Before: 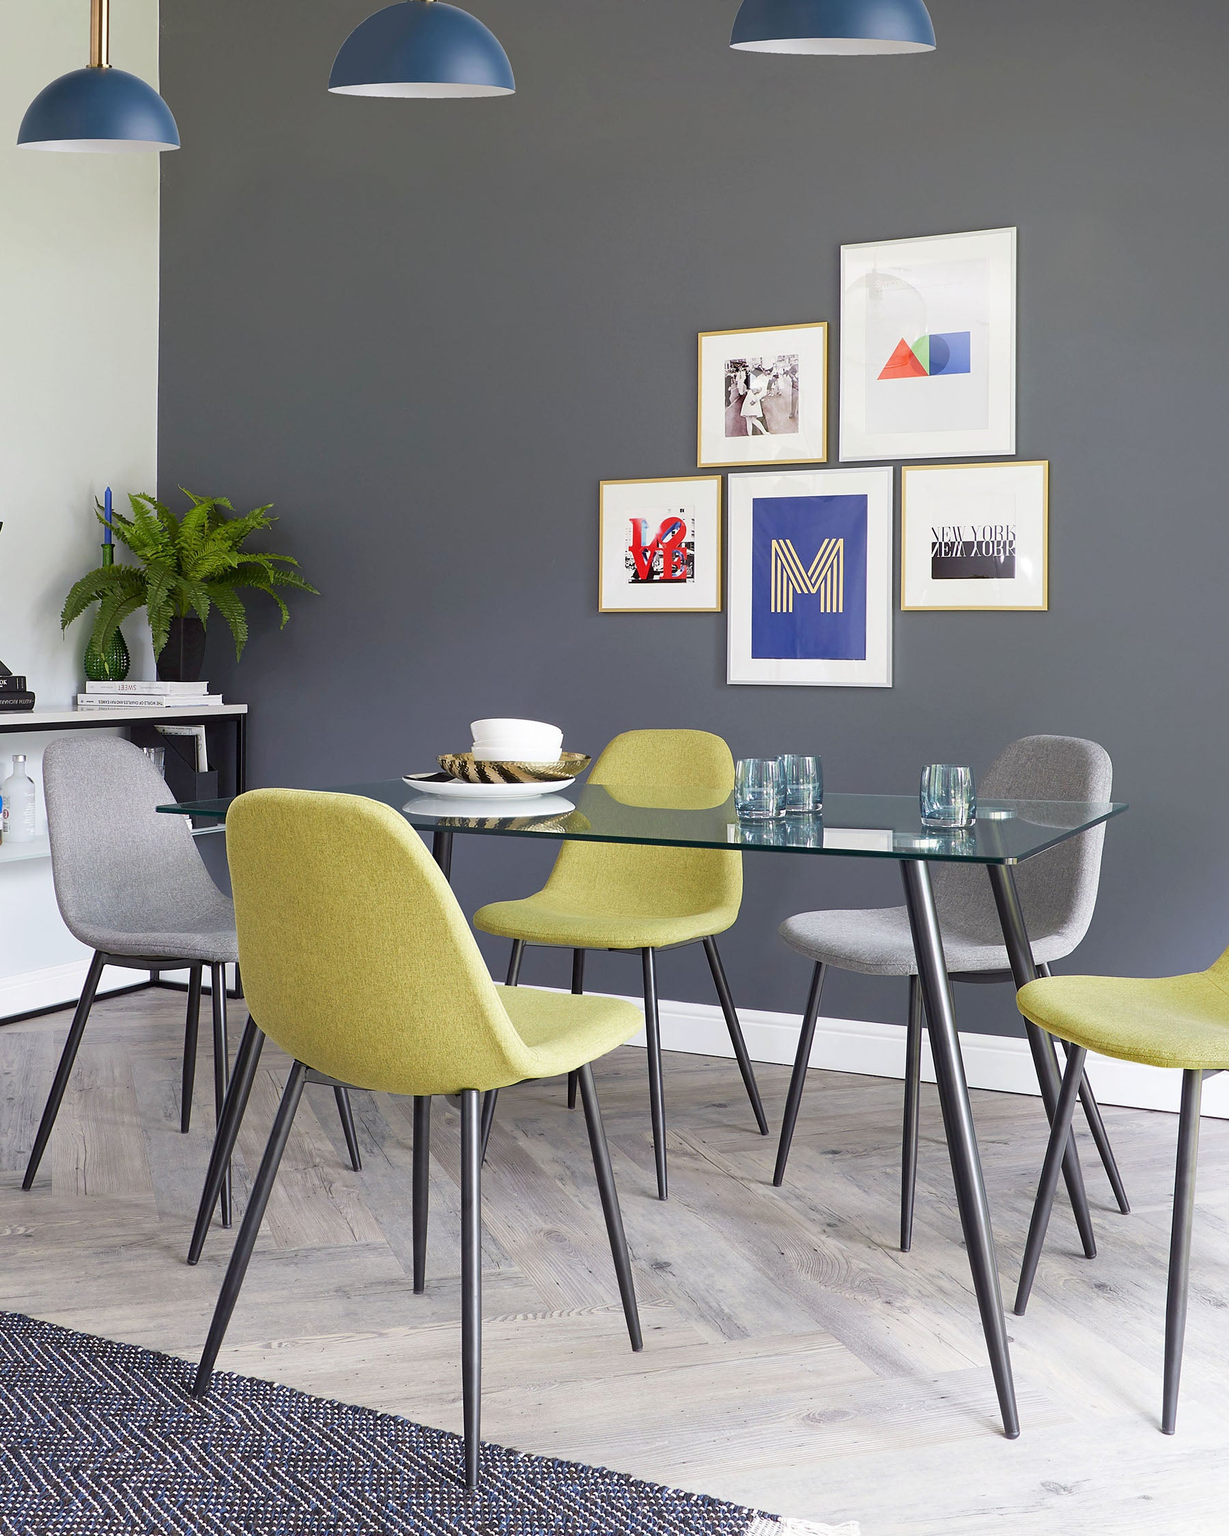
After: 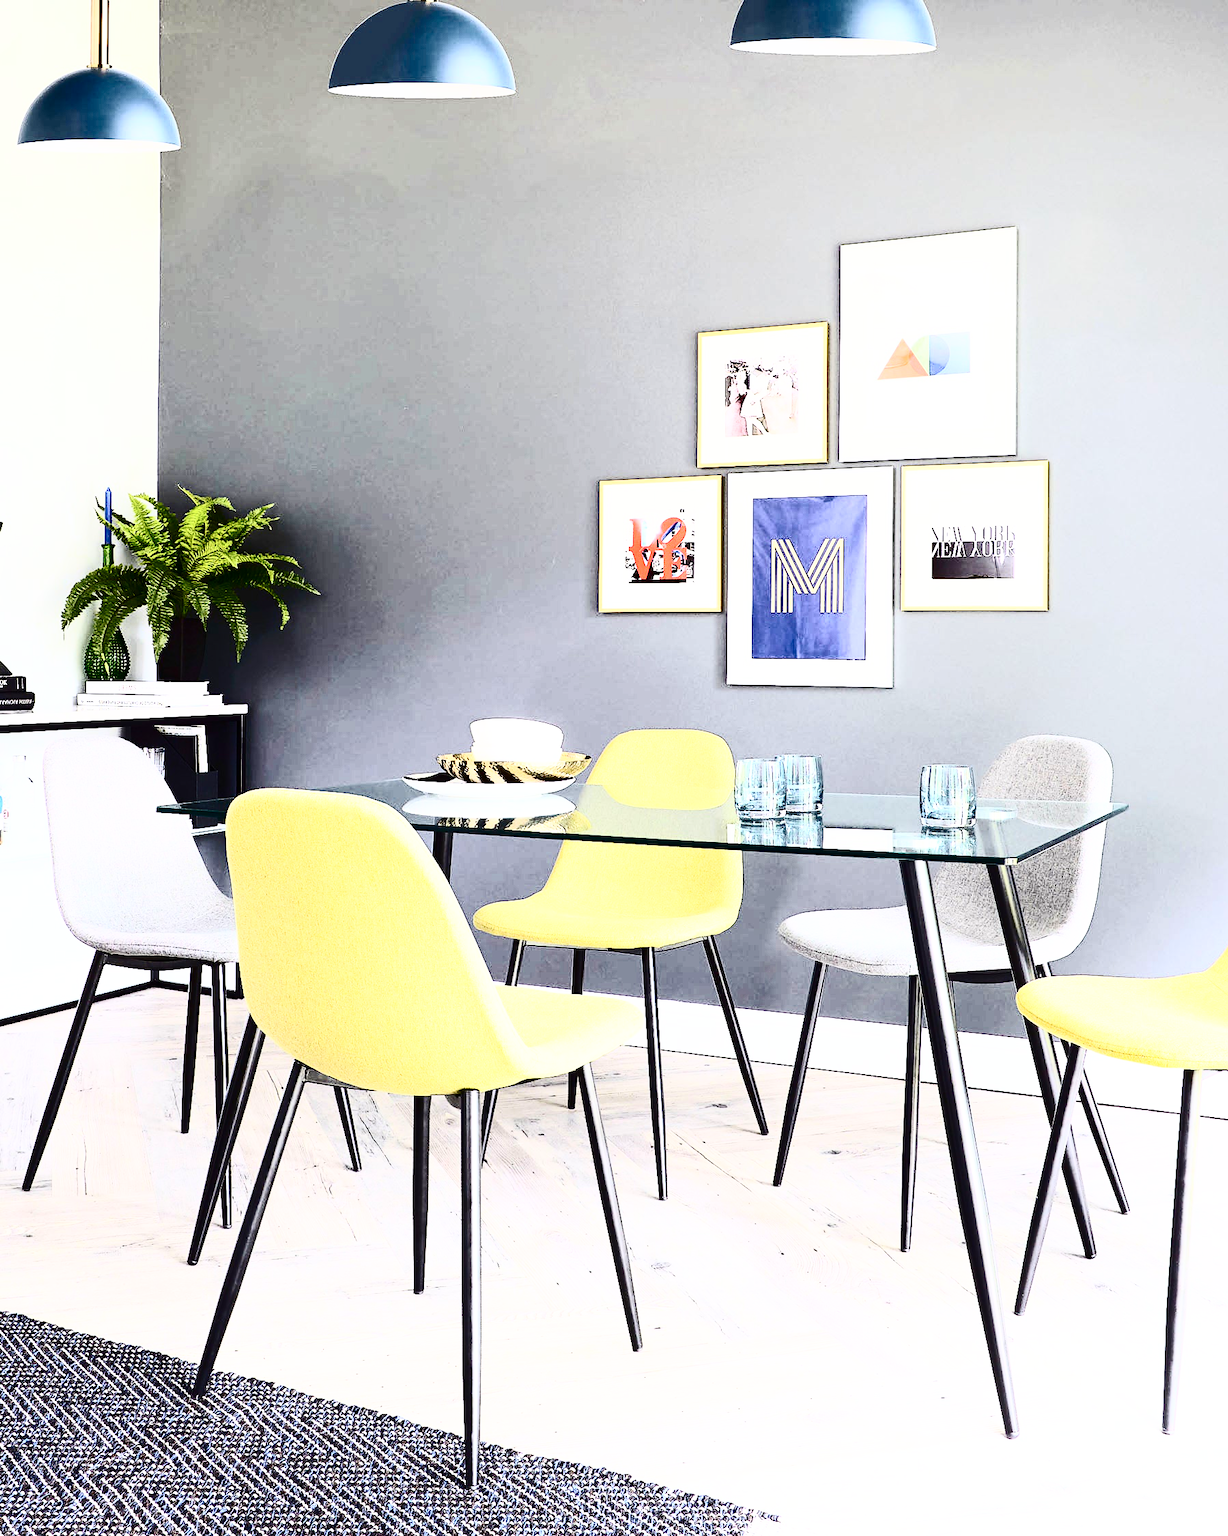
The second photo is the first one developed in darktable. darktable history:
contrast brightness saturation: contrast 0.943, brightness 0.2
base curve: curves: ch0 [(0, 0) (0.028, 0.03) (0.121, 0.232) (0.46, 0.748) (0.859, 0.968) (1, 1)], preserve colors none
